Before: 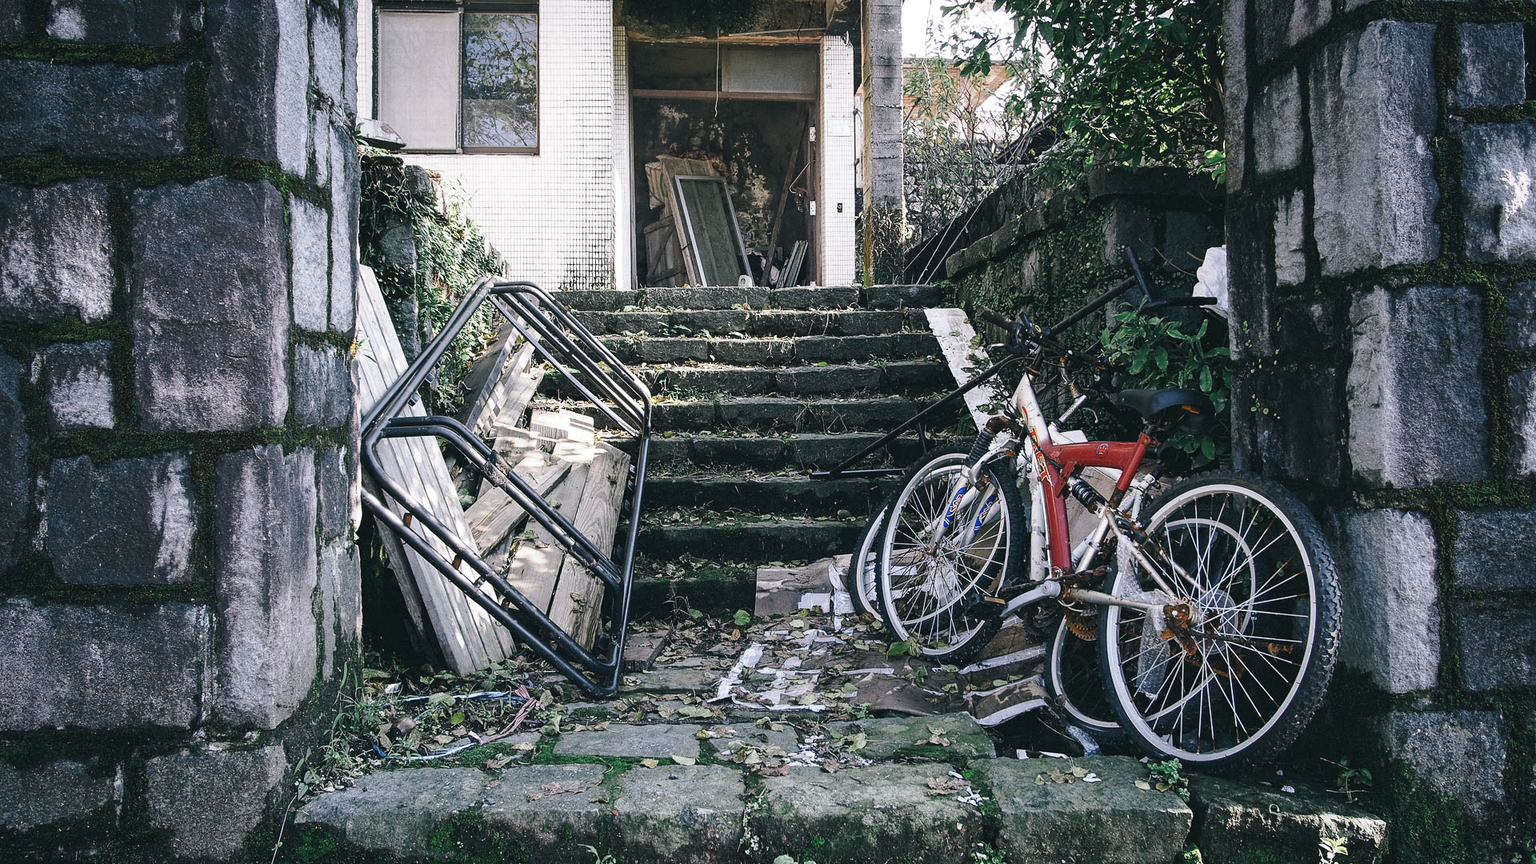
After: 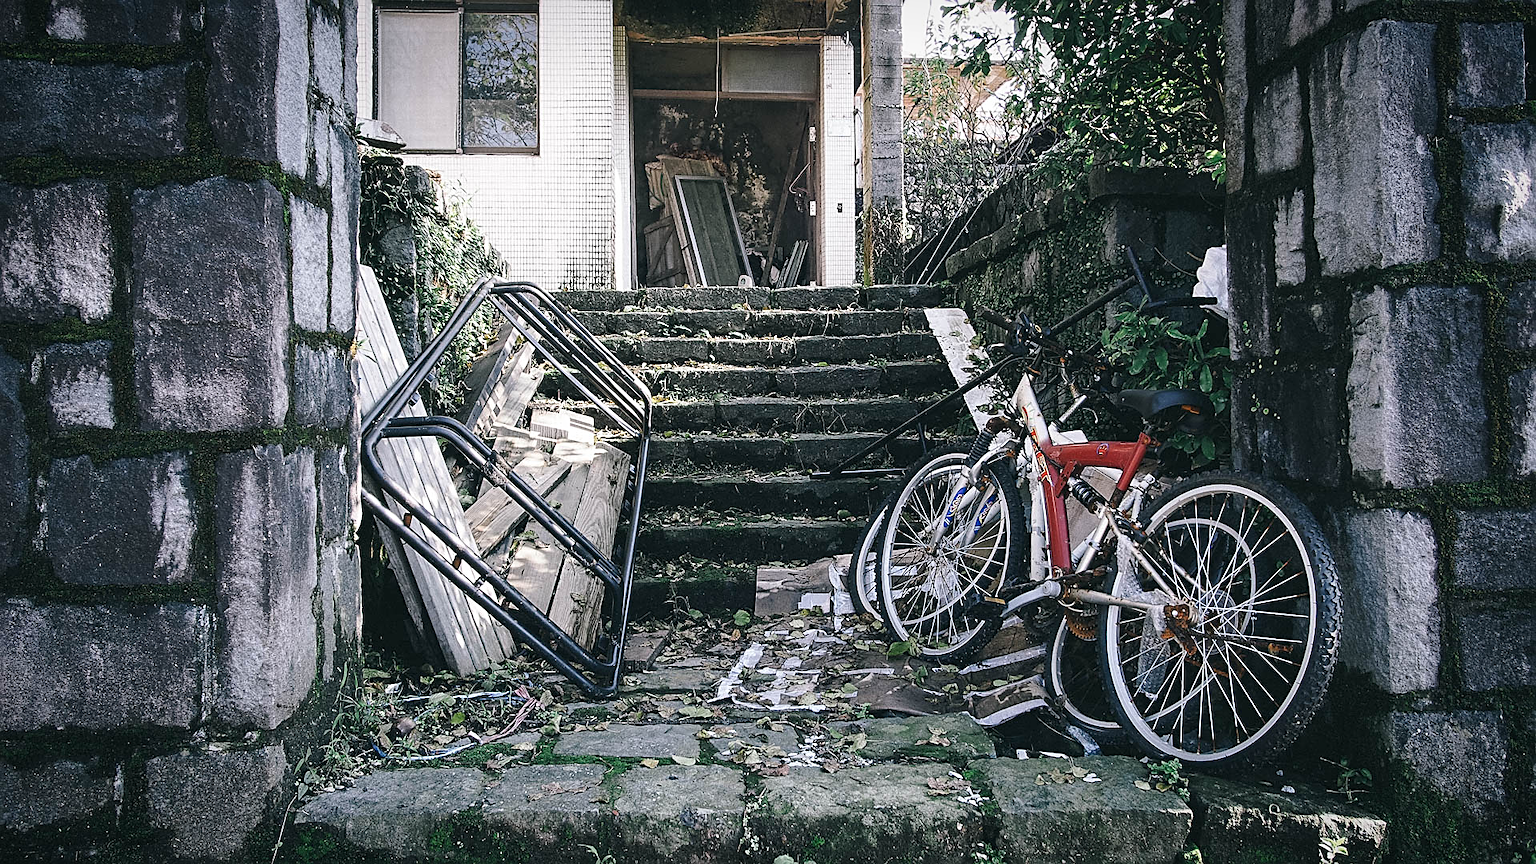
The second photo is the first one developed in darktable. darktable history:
vignetting: fall-off start 80.87%, fall-off radius 61.59%, brightness -0.384, saturation 0.007, center (0, 0.007), automatic ratio true, width/height ratio 1.418
sharpen: on, module defaults
